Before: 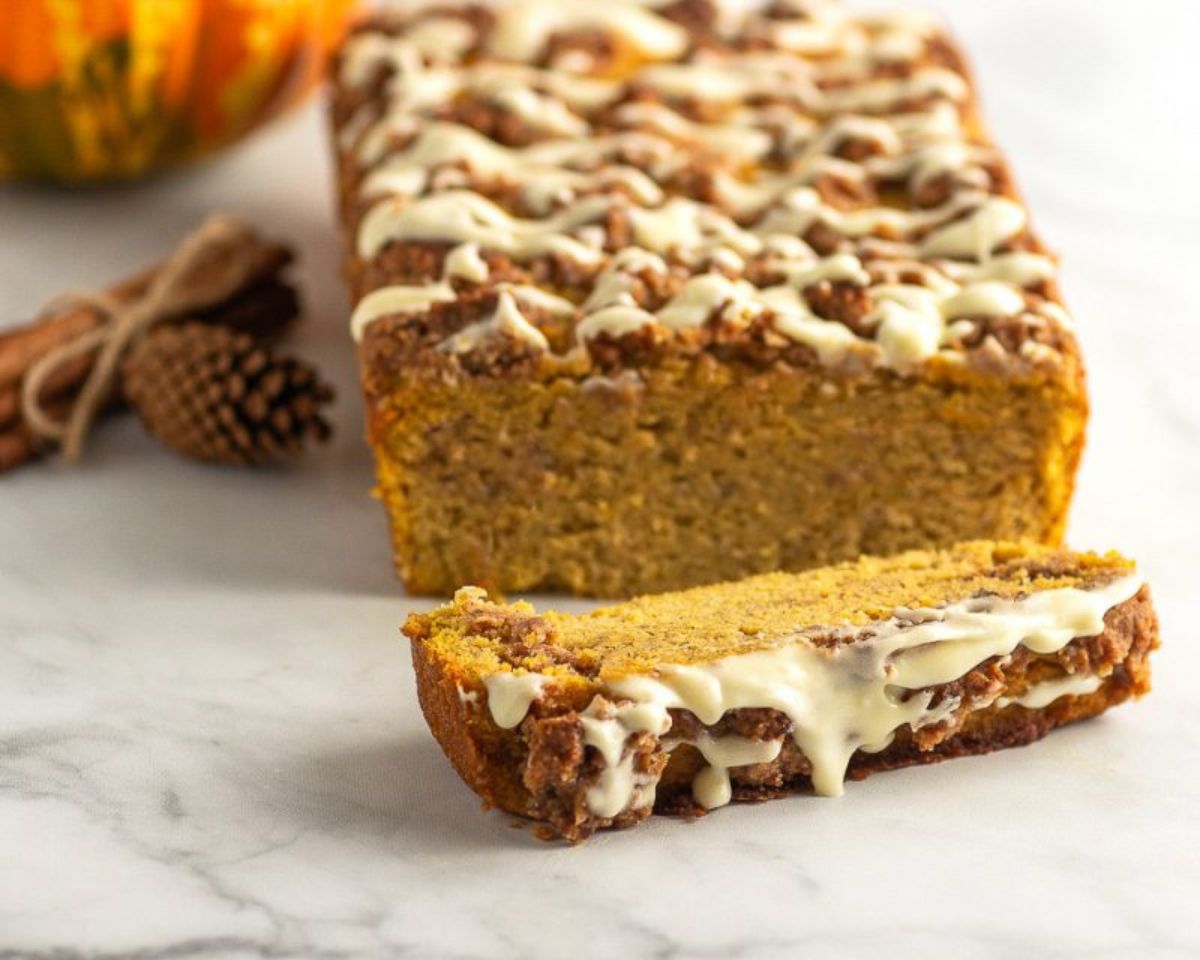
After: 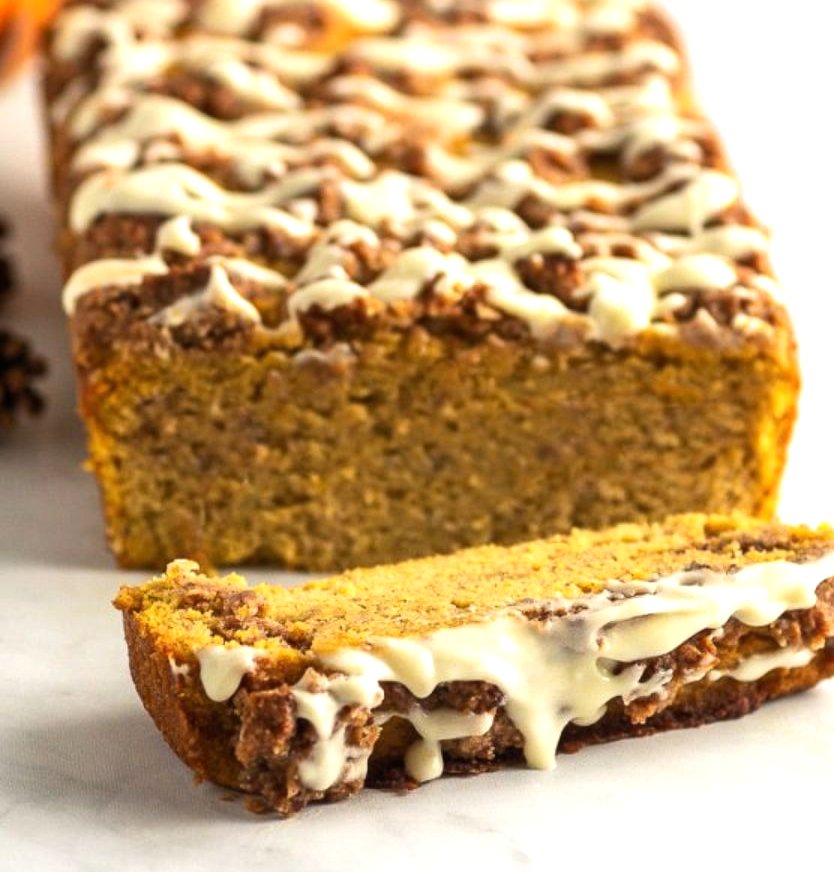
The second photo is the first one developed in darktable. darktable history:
tone equalizer: -8 EV -0.417 EV, -7 EV -0.389 EV, -6 EV -0.333 EV, -5 EV -0.222 EV, -3 EV 0.222 EV, -2 EV 0.333 EV, -1 EV 0.389 EV, +0 EV 0.417 EV, edges refinement/feathering 500, mask exposure compensation -1.57 EV, preserve details no
crop and rotate: left 24.034%, top 2.838%, right 6.406%, bottom 6.299%
